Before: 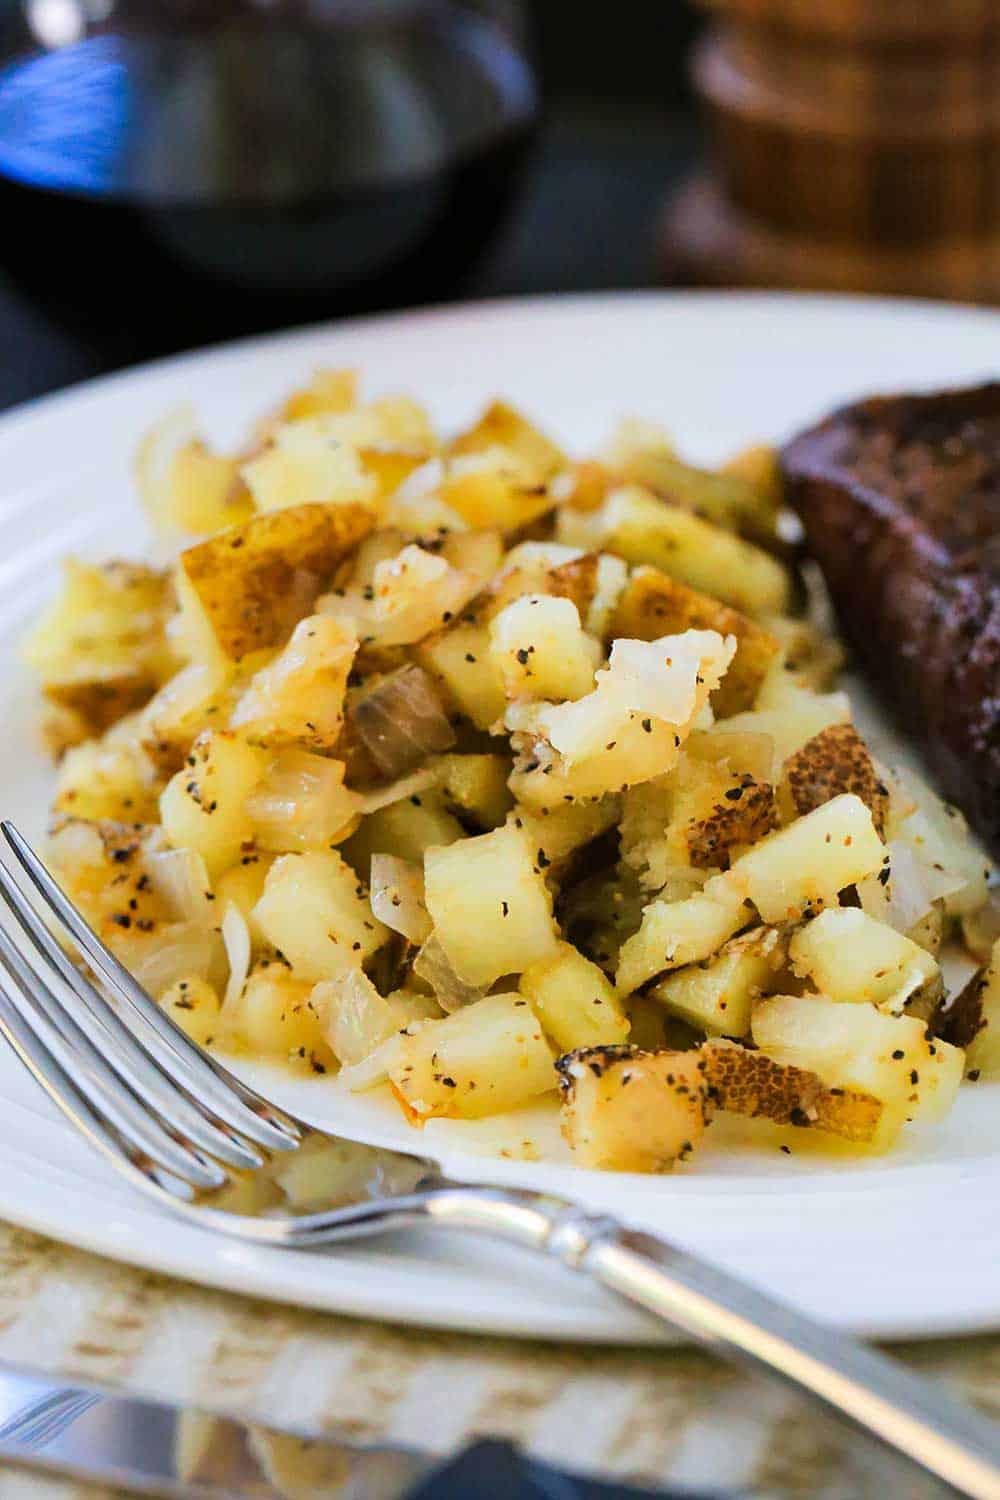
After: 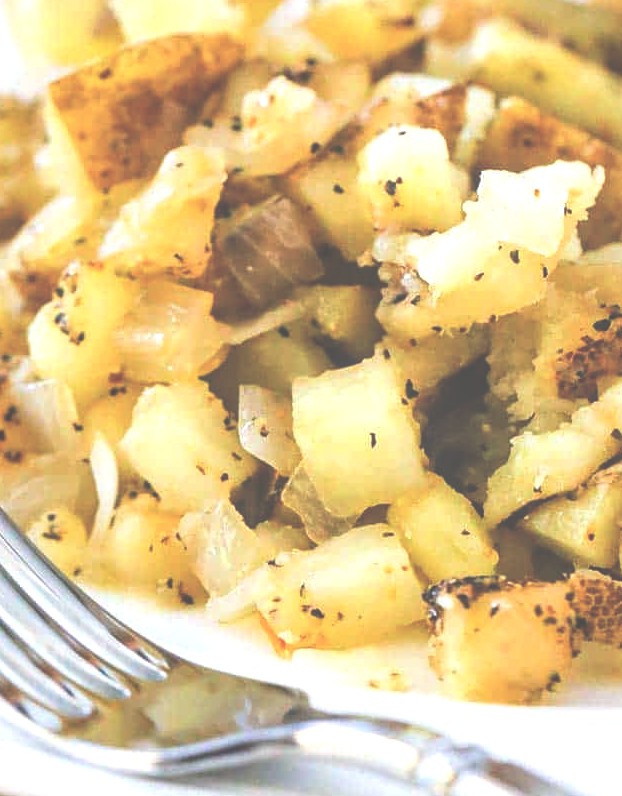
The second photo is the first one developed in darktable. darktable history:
local contrast: on, module defaults
exposure: black level correction -0.072, exposure 0.503 EV, compensate highlight preservation false
crop: left 13.264%, top 31.297%, right 24.491%, bottom 15.619%
